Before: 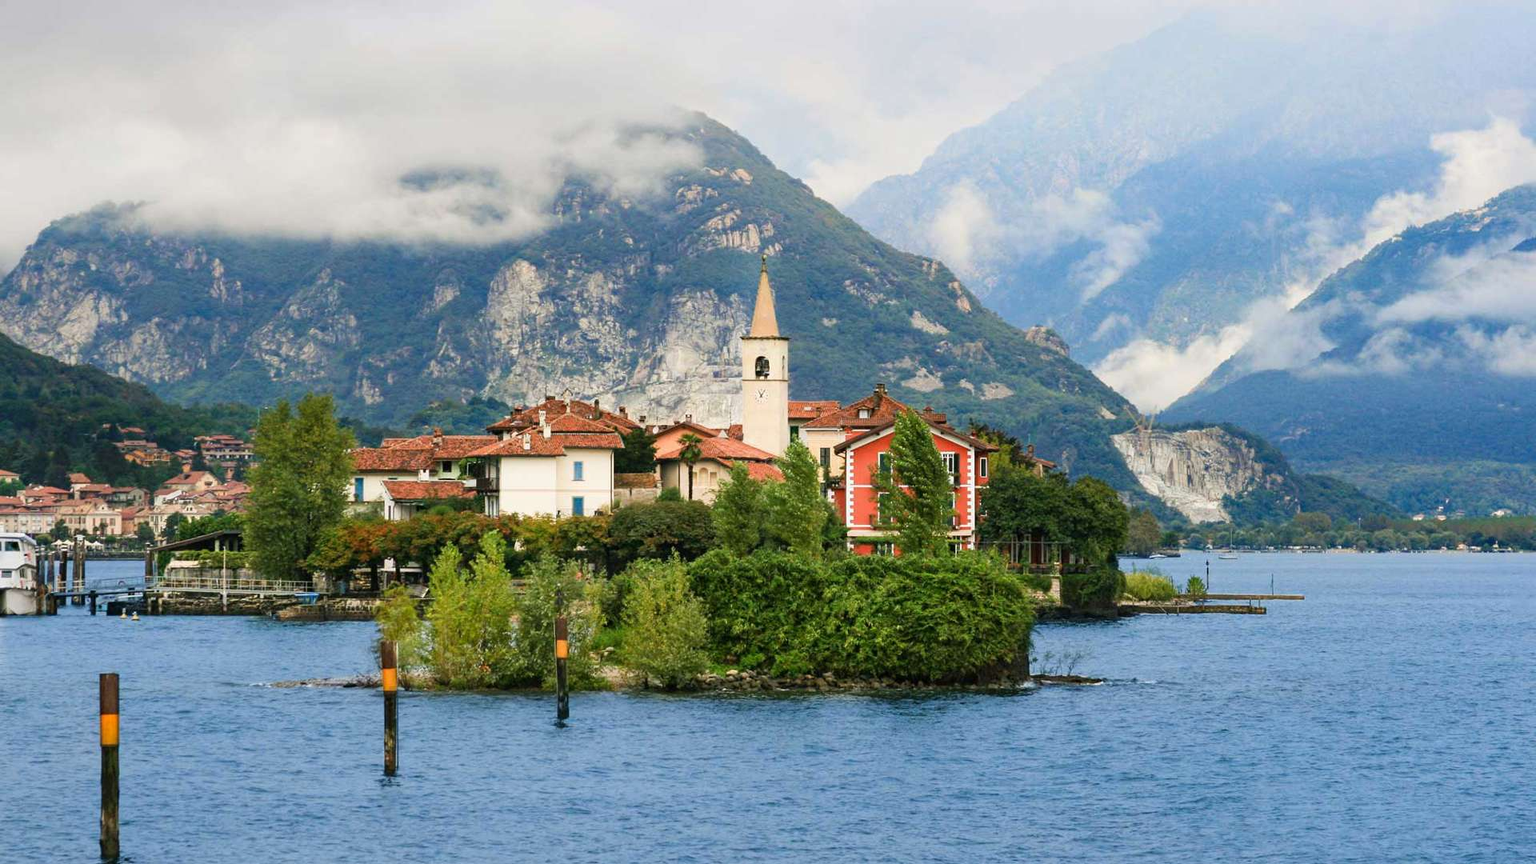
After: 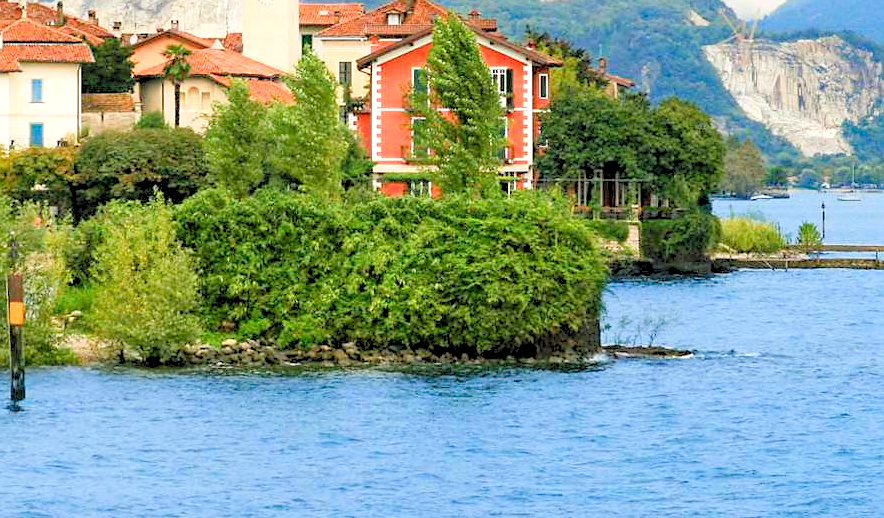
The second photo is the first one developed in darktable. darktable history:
crop: left 35.777%, top 46.165%, right 18.164%, bottom 5.834%
exposure: exposure 0.203 EV, compensate highlight preservation false
levels: levels [0.072, 0.414, 0.976]
sharpen: radius 1.024, threshold 1.106
